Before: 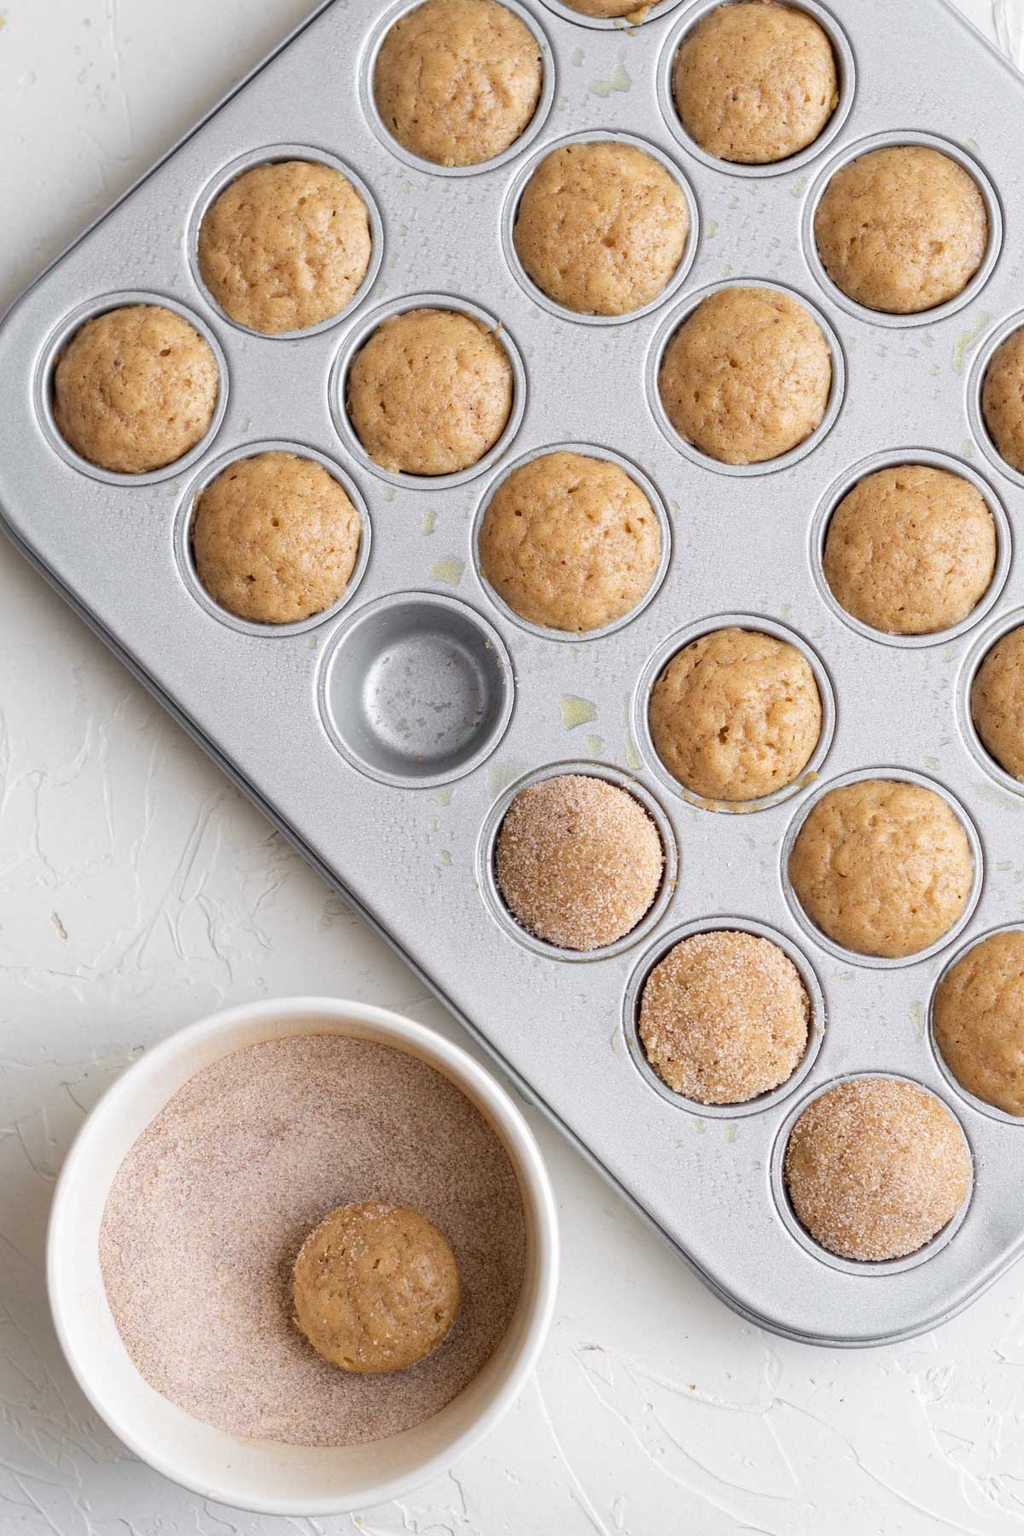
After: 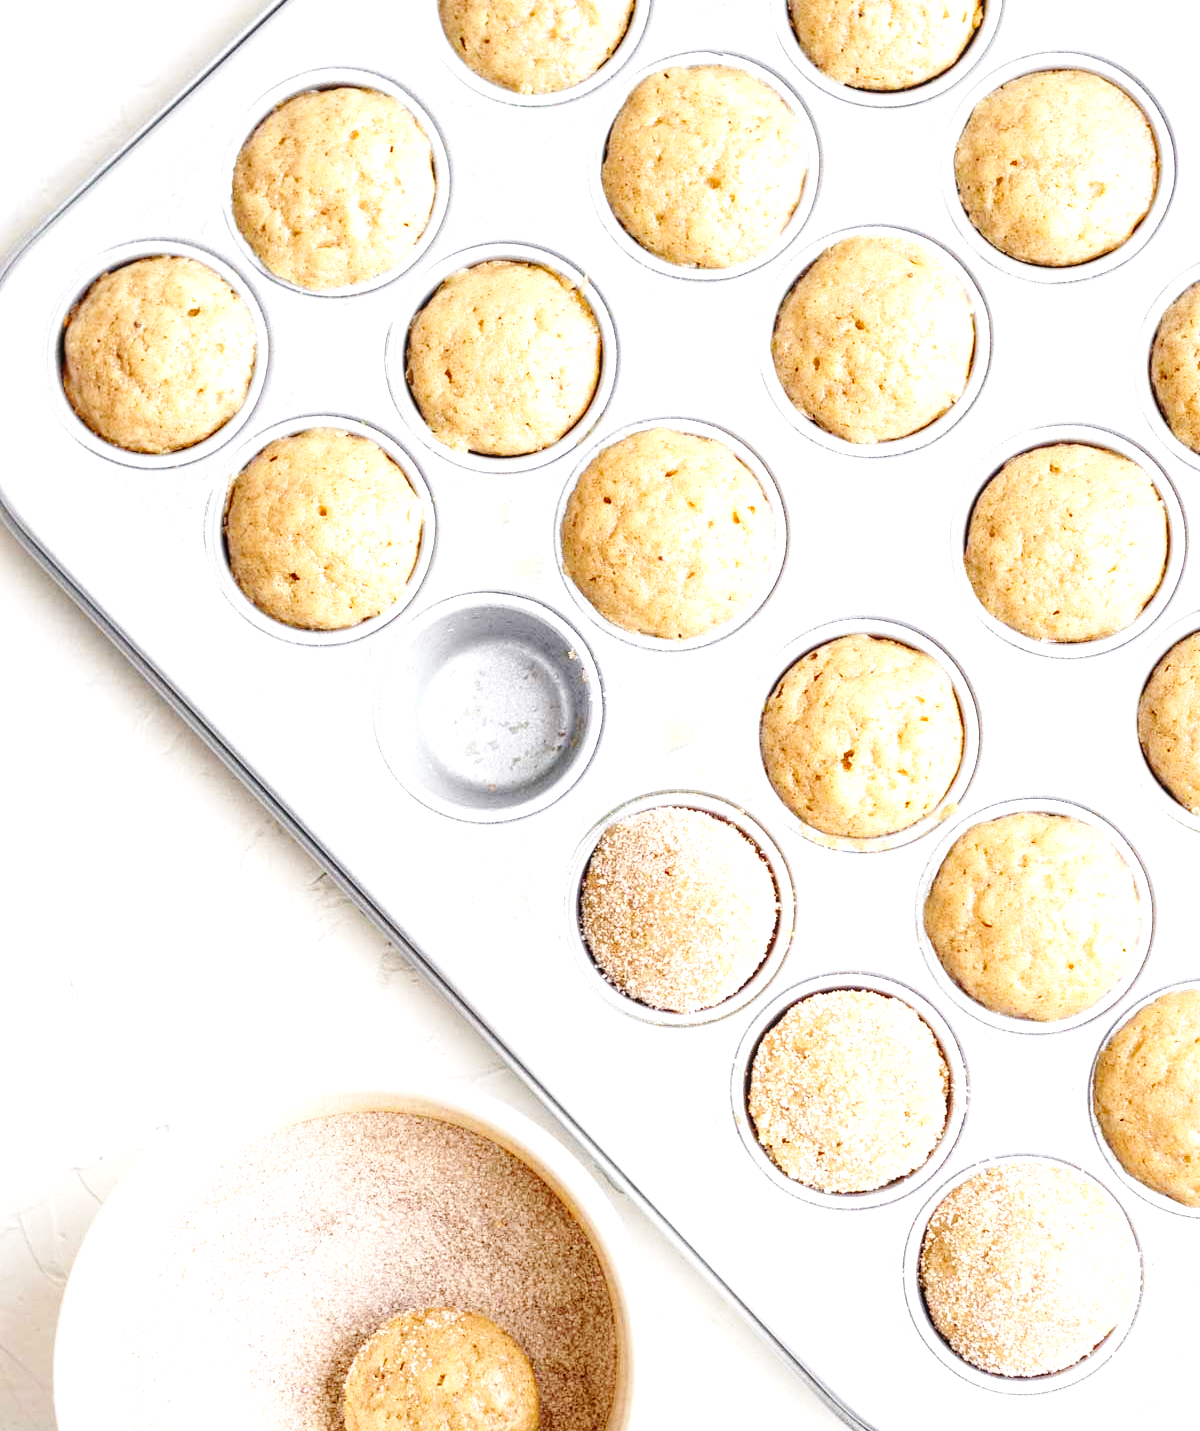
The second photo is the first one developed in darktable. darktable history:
crop and rotate: top 5.649%, bottom 14.823%
local contrast: detail 130%
exposure: black level correction 0, exposure 1.286 EV, compensate highlight preservation false
base curve: curves: ch0 [(0, 0) (0.036, 0.025) (0.121, 0.166) (0.206, 0.329) (0.605, 0.79) (1, 1)], preserve colors none
